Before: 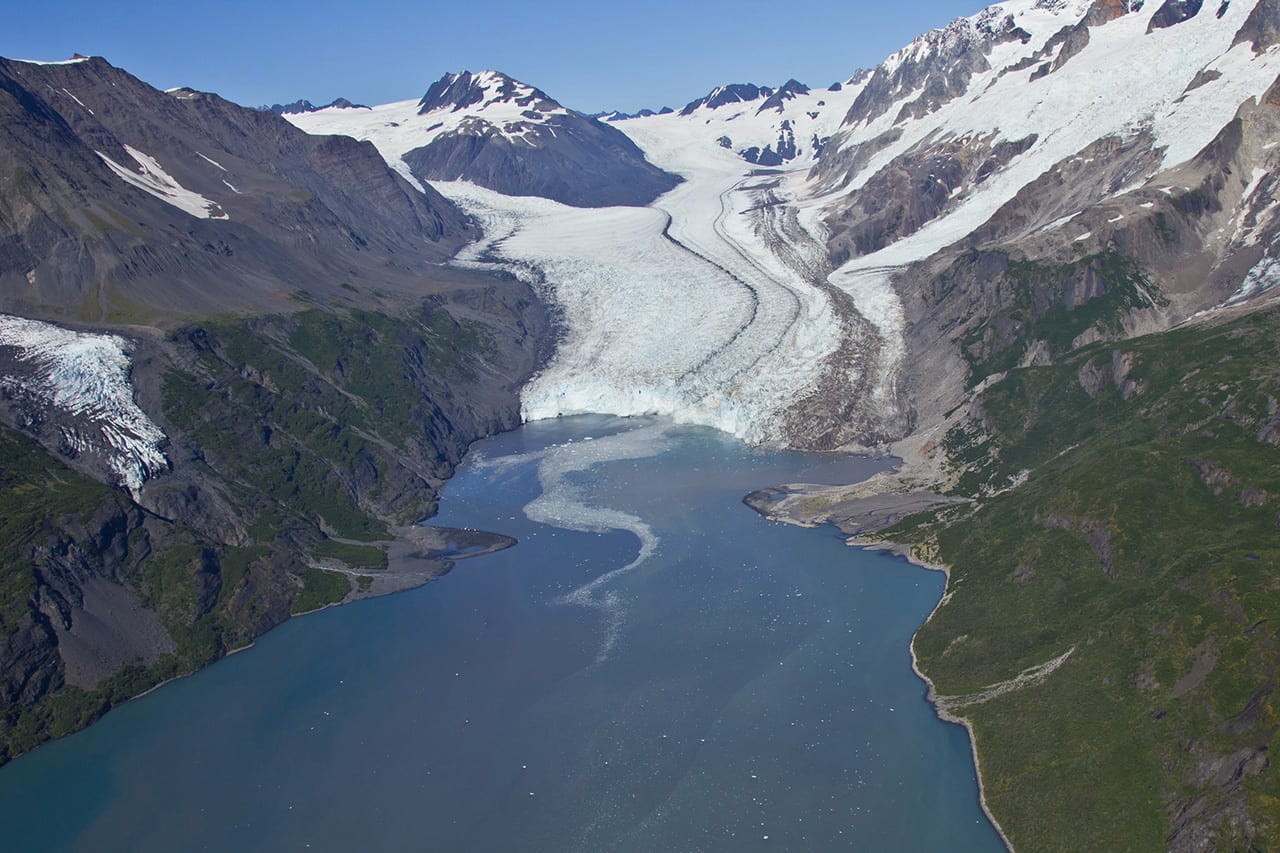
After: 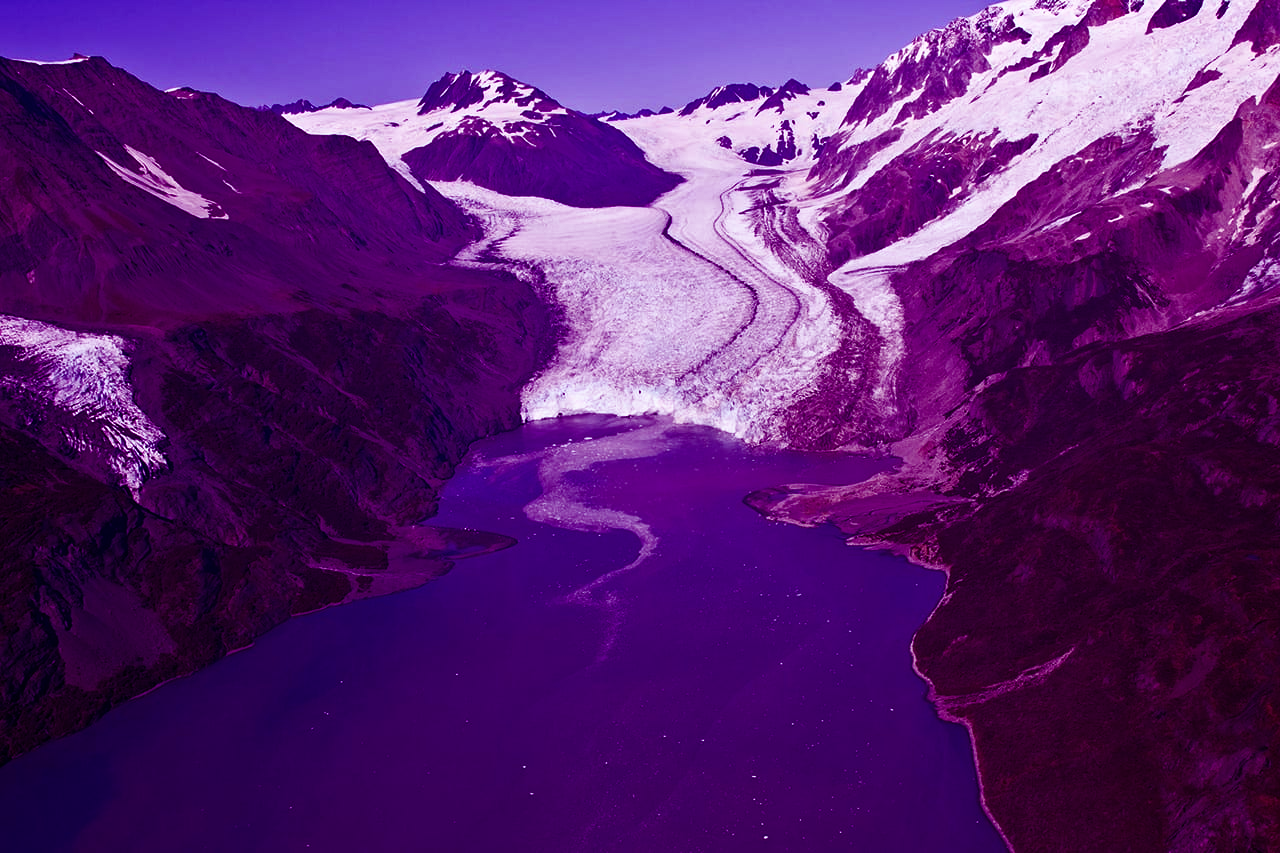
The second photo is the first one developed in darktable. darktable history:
color balance: mode lift, gamma, gain (sRGB), lift [1, 1, 0.101, 1]
contrast brightness saturation: contrast 0.05
filmic rgb: white relative exposure 2.45 EV, hardness 6.33
